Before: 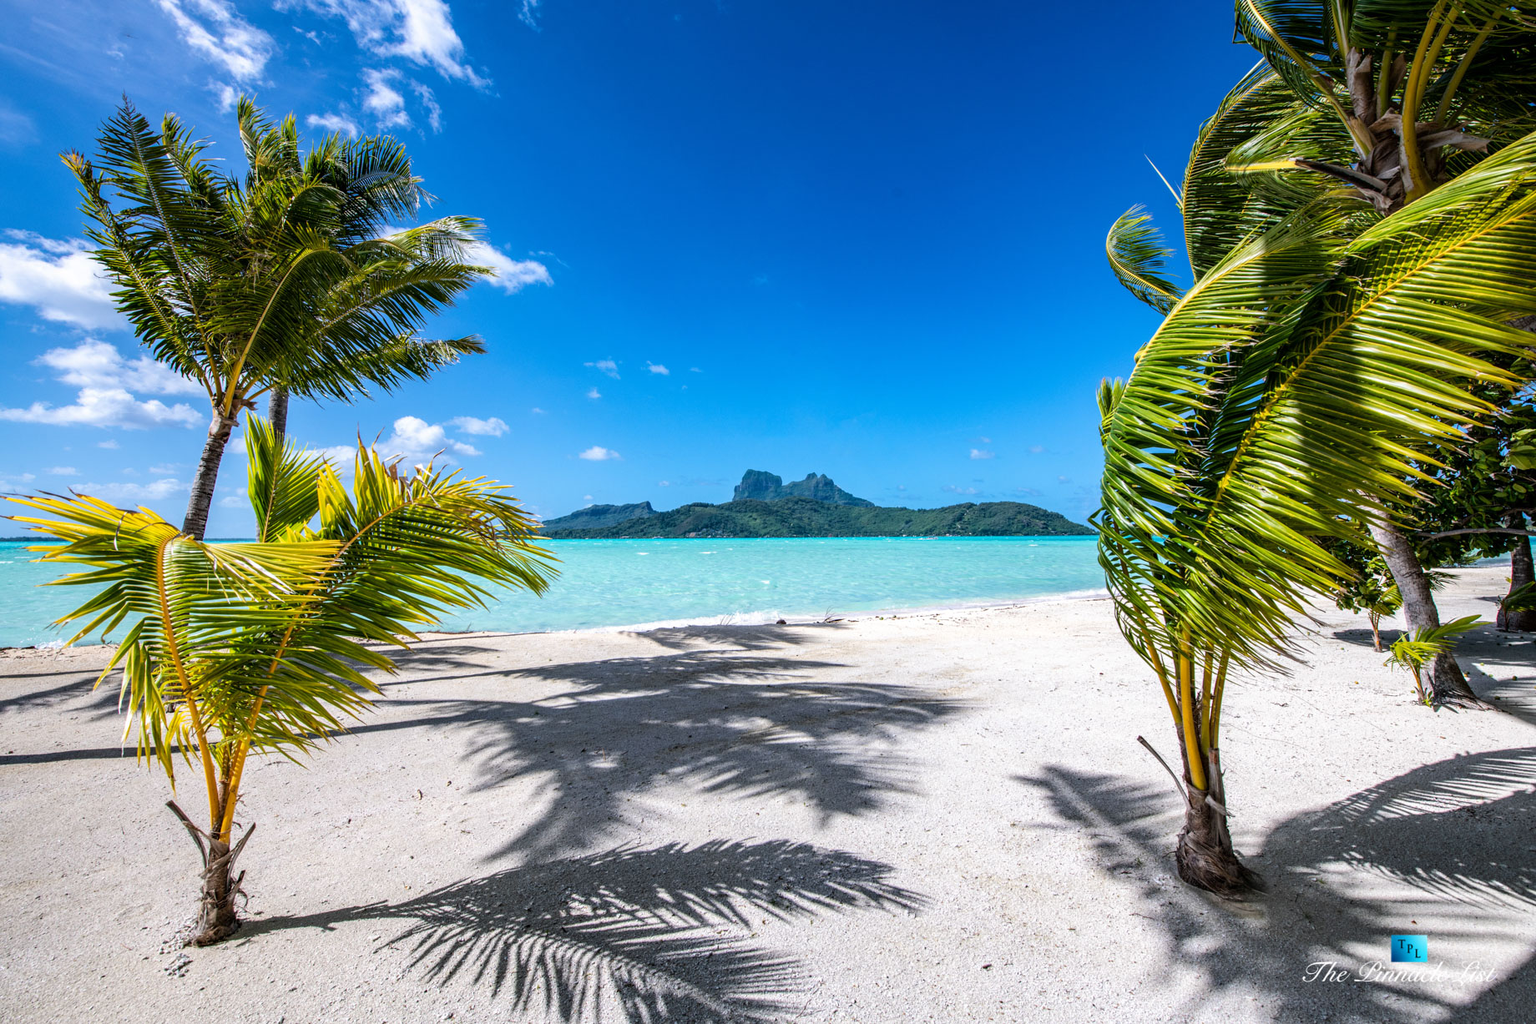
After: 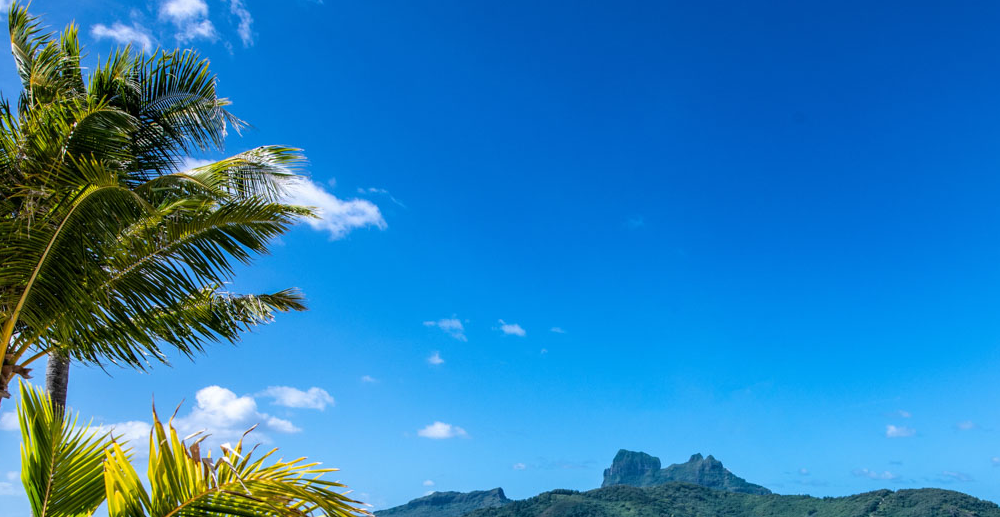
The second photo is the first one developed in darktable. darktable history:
crop: left 15.013%, top 9.221%, right 30.637%, bottom 48.422%
